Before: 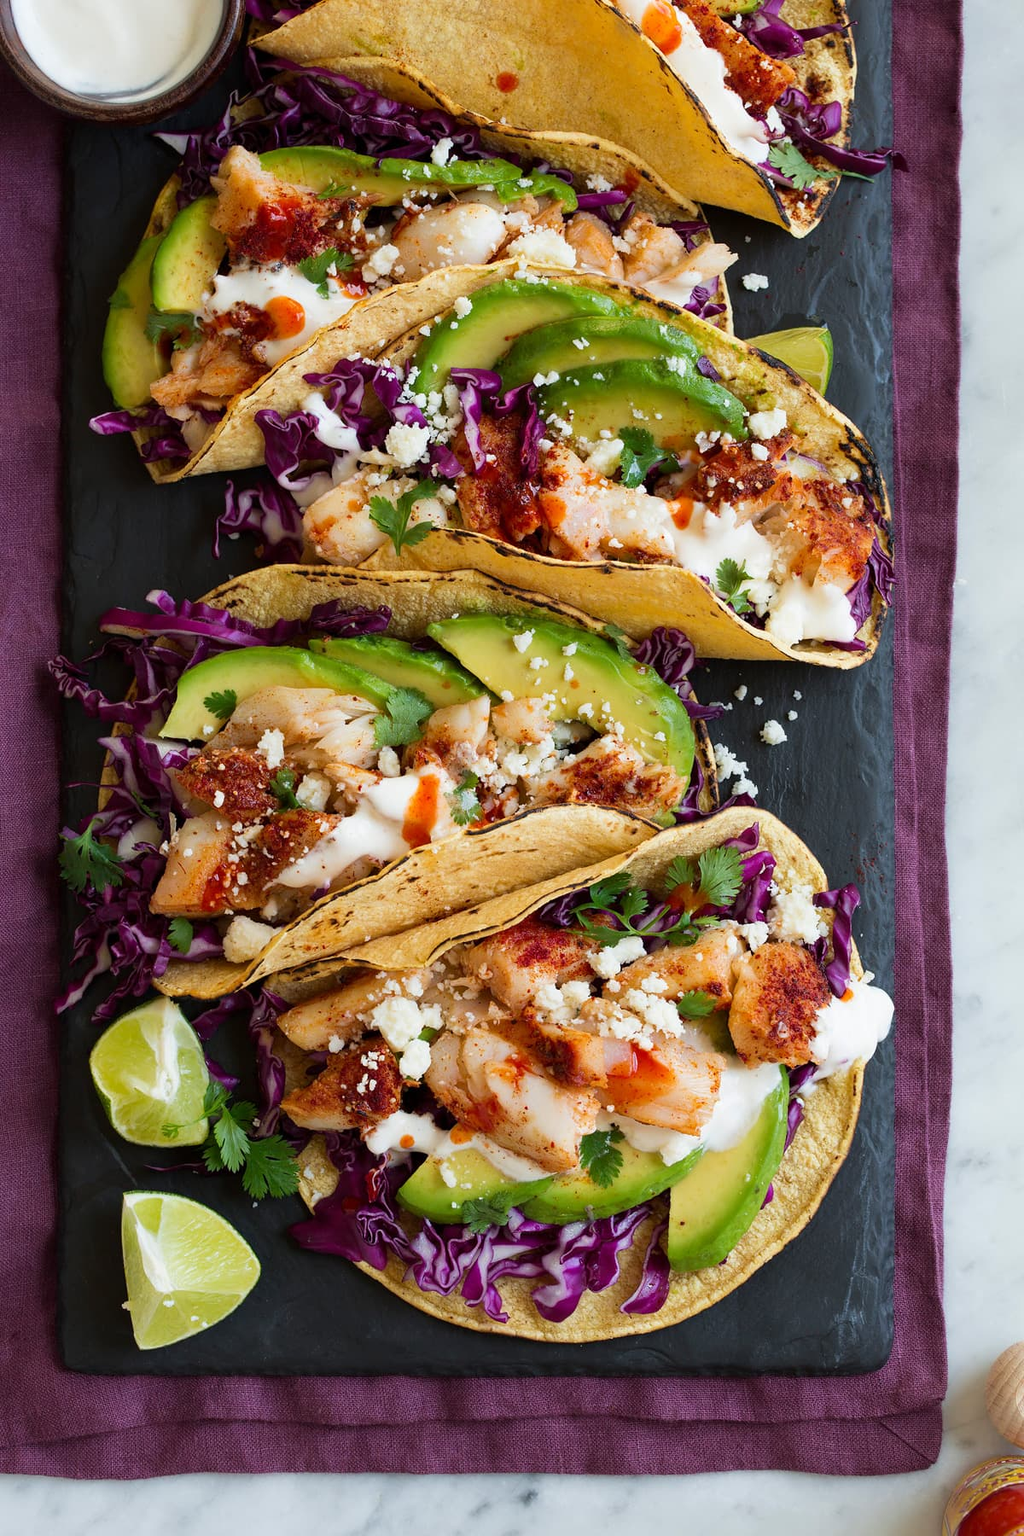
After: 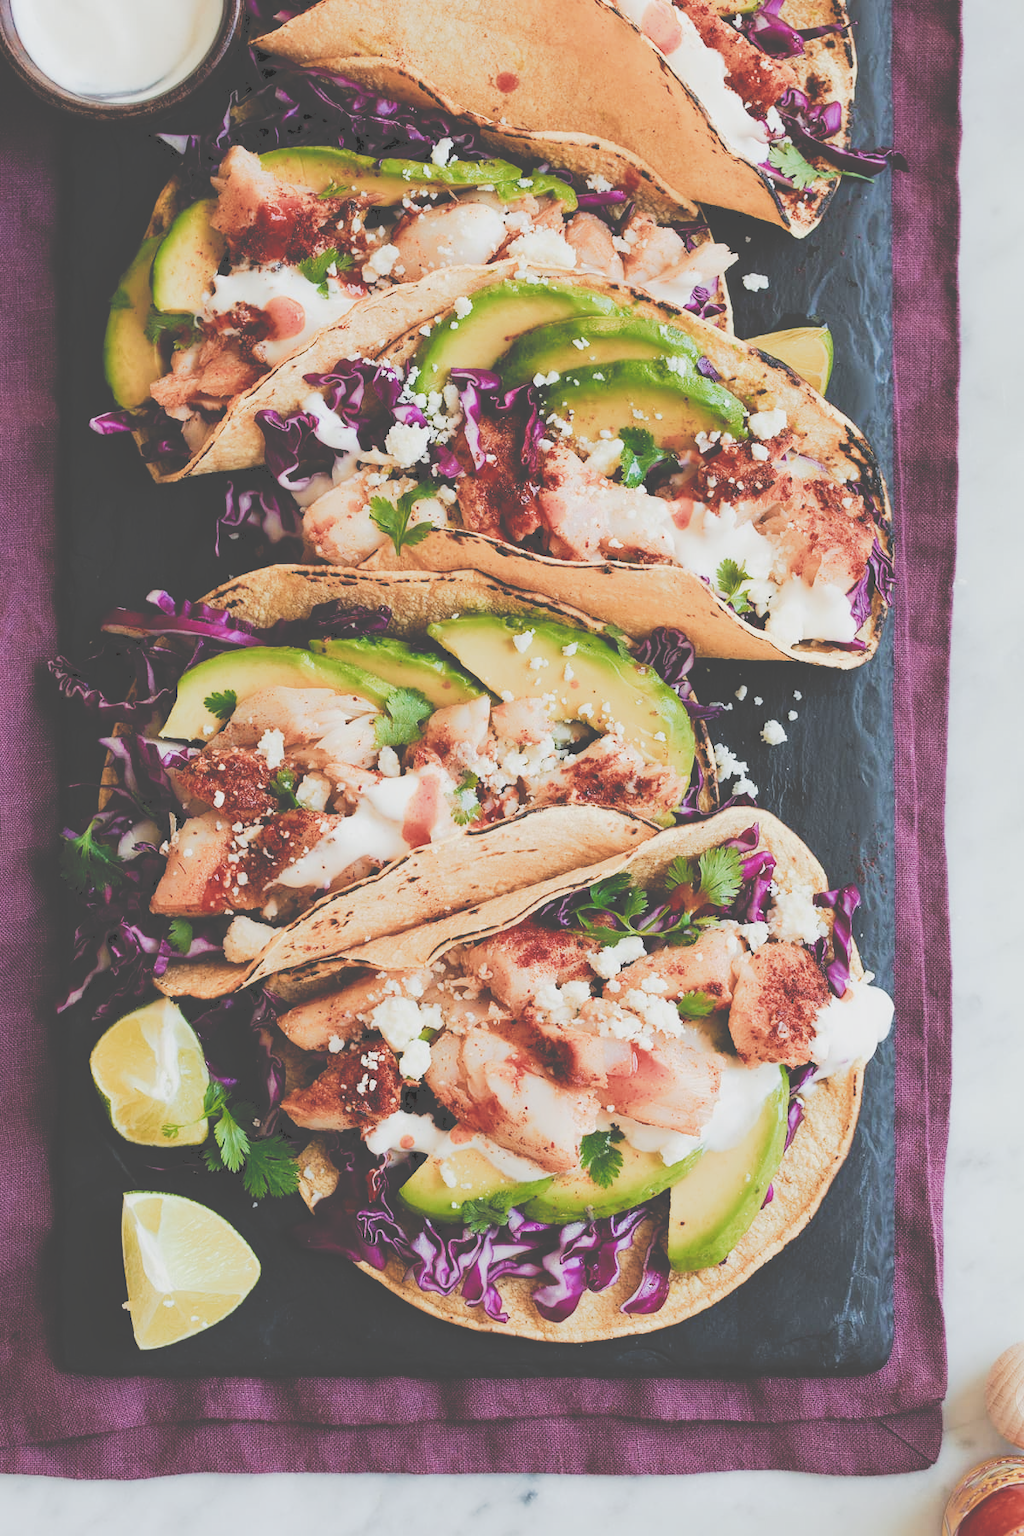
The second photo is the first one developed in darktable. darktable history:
exposure: black level correction 0, exposure 1 EV, compensate highlight preservation false
color zones: curves: ch1 [(0, 0.455) (0.063, 0.455) (0.286, 0.495) (0.429, 0.5) (0.571, 0.5) (0.714, 0.5) (0.857, 0.5) (1, 0.455)]; ch2 [(0, 0.532) (0.063, 0.521) (0.233, 0.447) (0.429, 0.489) (0.571, 0.5) (0.714, 0.5) (0.857, 0.5) (1, 0.532)], mix 19.91%
tone curve: curves: ch0 [(0, 0) (0.003, 0.284) (0.011, 0.284) (0.025, 0.288) (0.044, 0.29) (0.069, 0.292) (0.1, 0.296) (0.136, 0.298) (0.177, 0.305) (0.224, 0.312) (0.277, 0.327) (0.335, 0.362) (0.399, 0.407) (0.468, 0.464) (0.543, 0.537) (0.623, 0.62) (0.709, 0.71) (0.801, 0.79) (0.898, 0.862) (1, 1)], preserve colors none
filmic rgb: black relative exposure -7.65 EV, white relative exposure 4.56 EV, hardness 3.61, contrast 0.998, color science v4 (2020)
